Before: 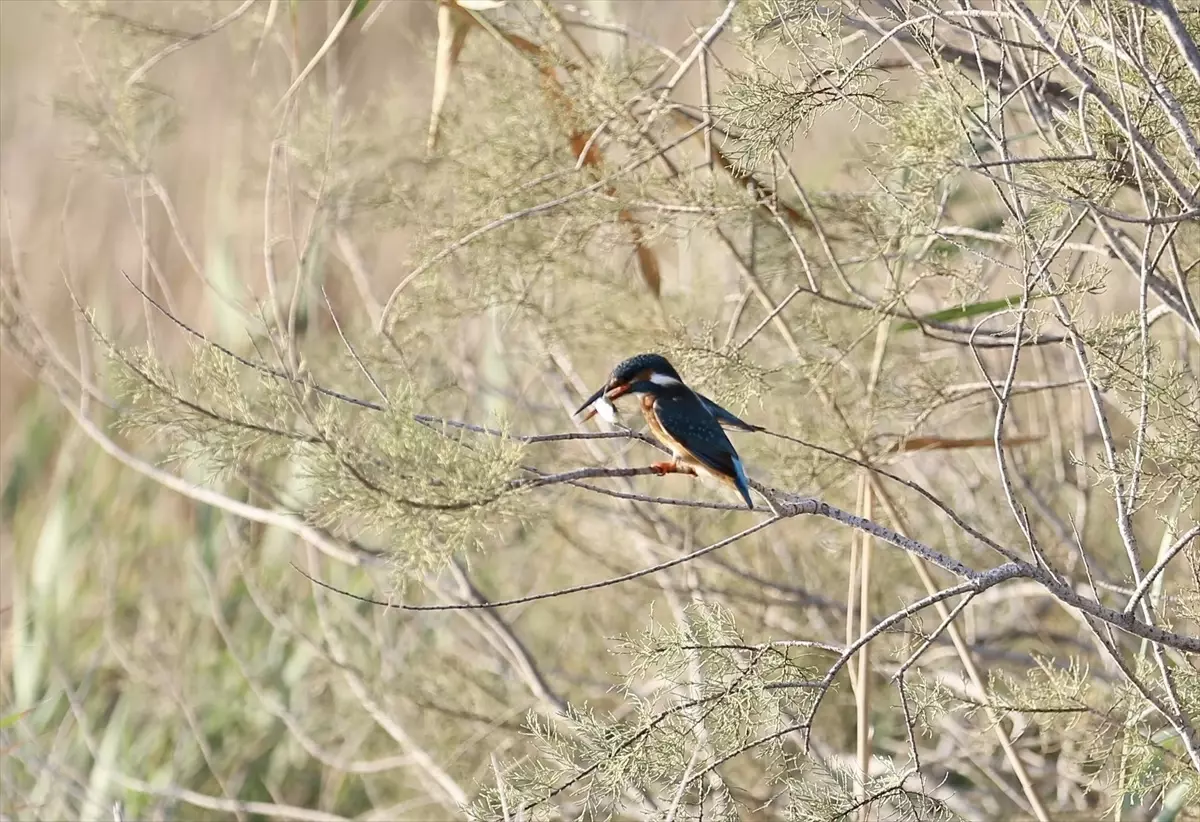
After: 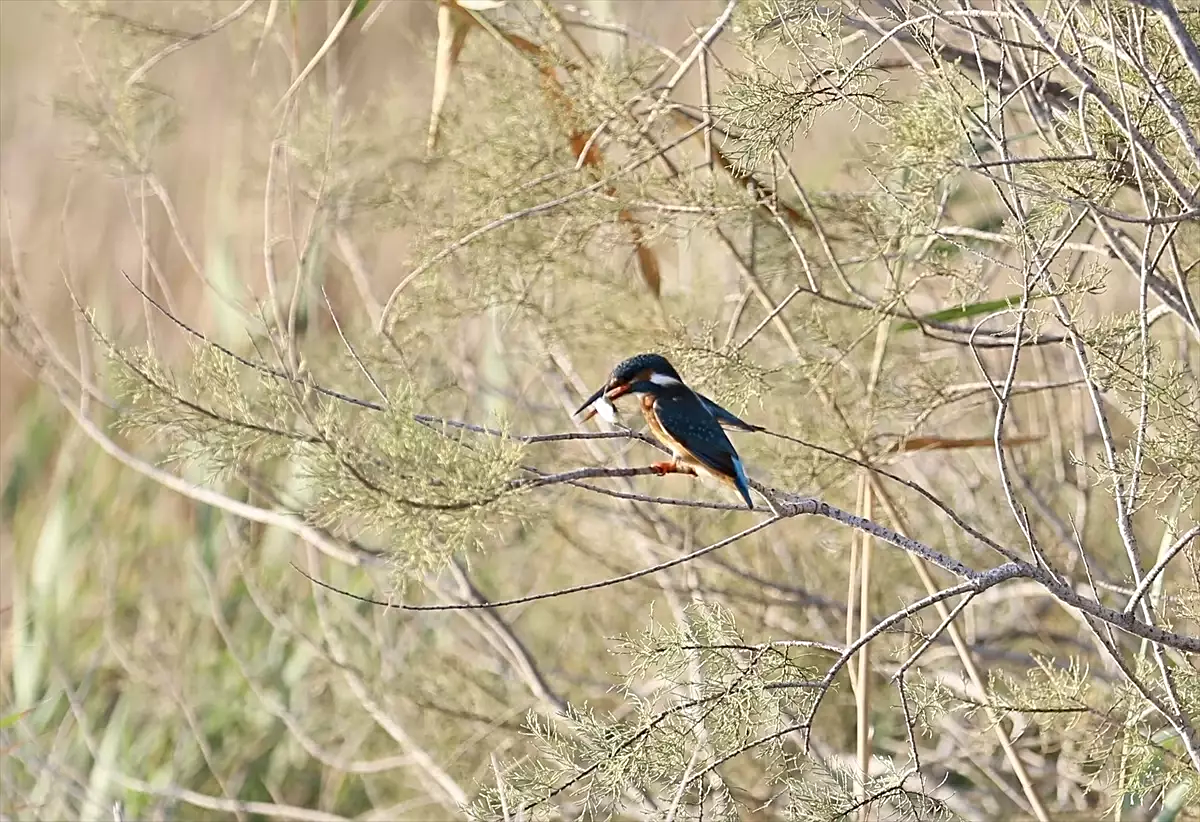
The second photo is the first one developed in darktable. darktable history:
sharpen: radius 2.523, amount 0.334
color correction: highlights b* -0.058, saturation 1.15
